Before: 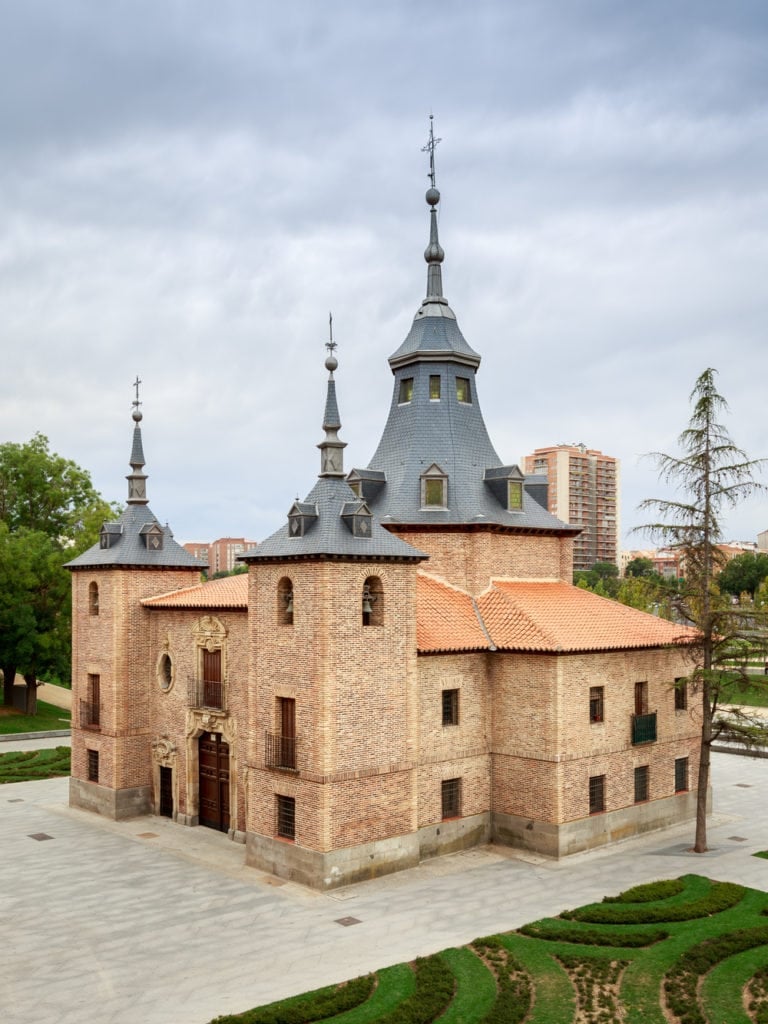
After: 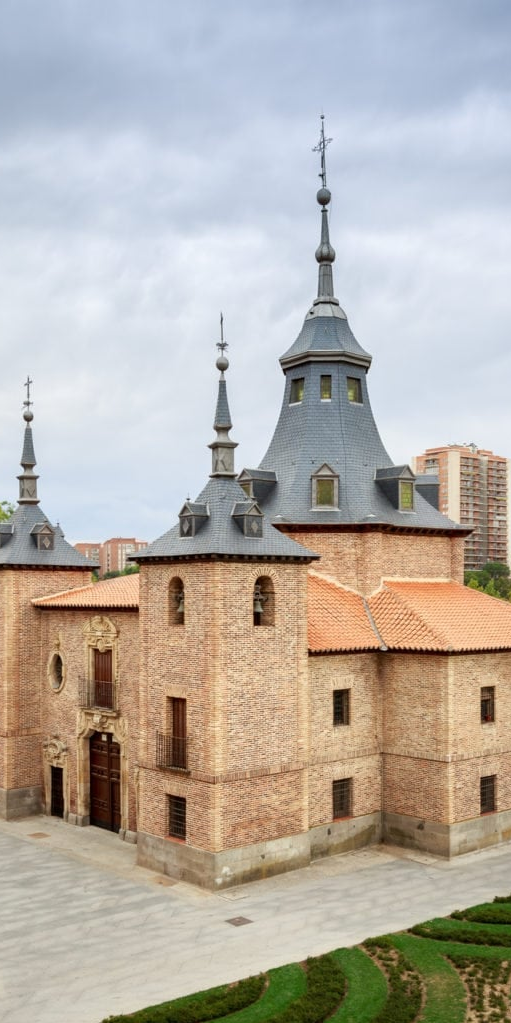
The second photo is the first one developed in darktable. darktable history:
white balance: emerald 1
crop and rotate: left 14.292%, right 19.041%
